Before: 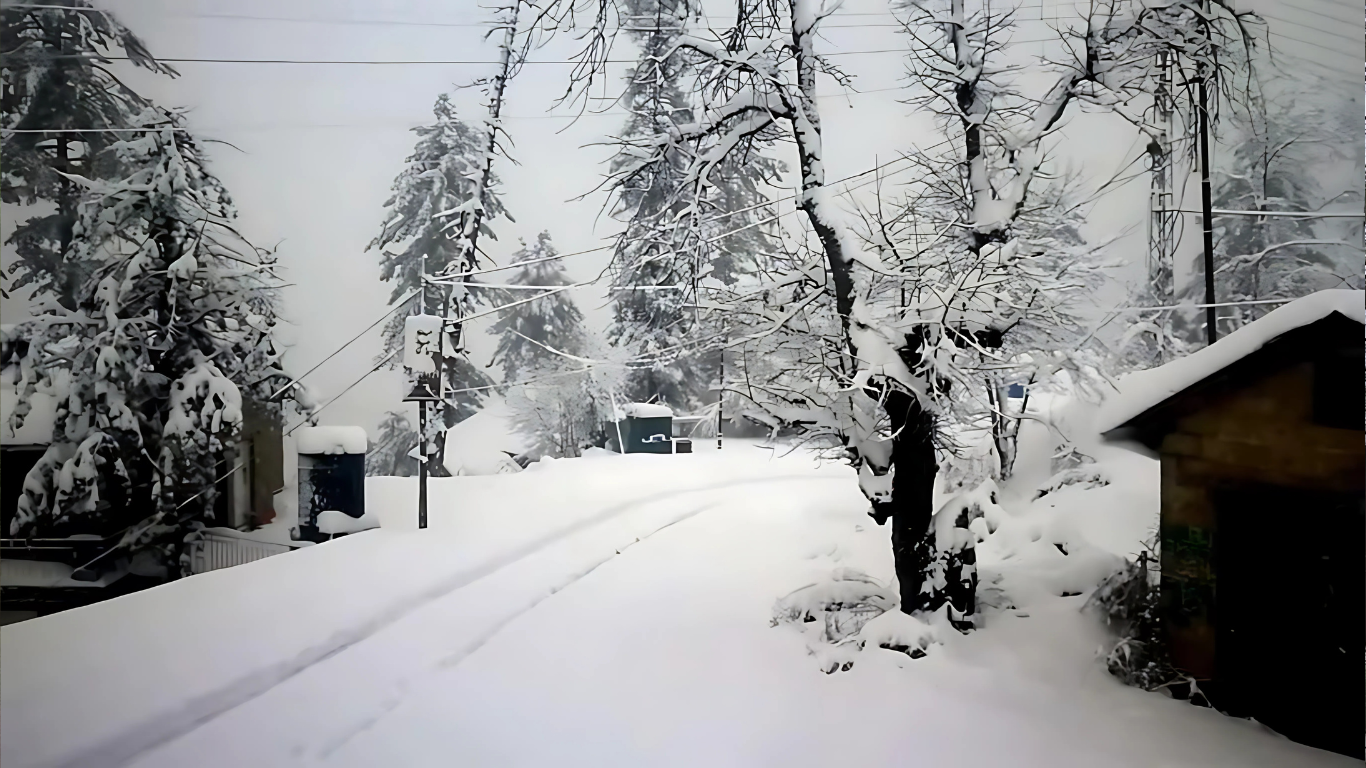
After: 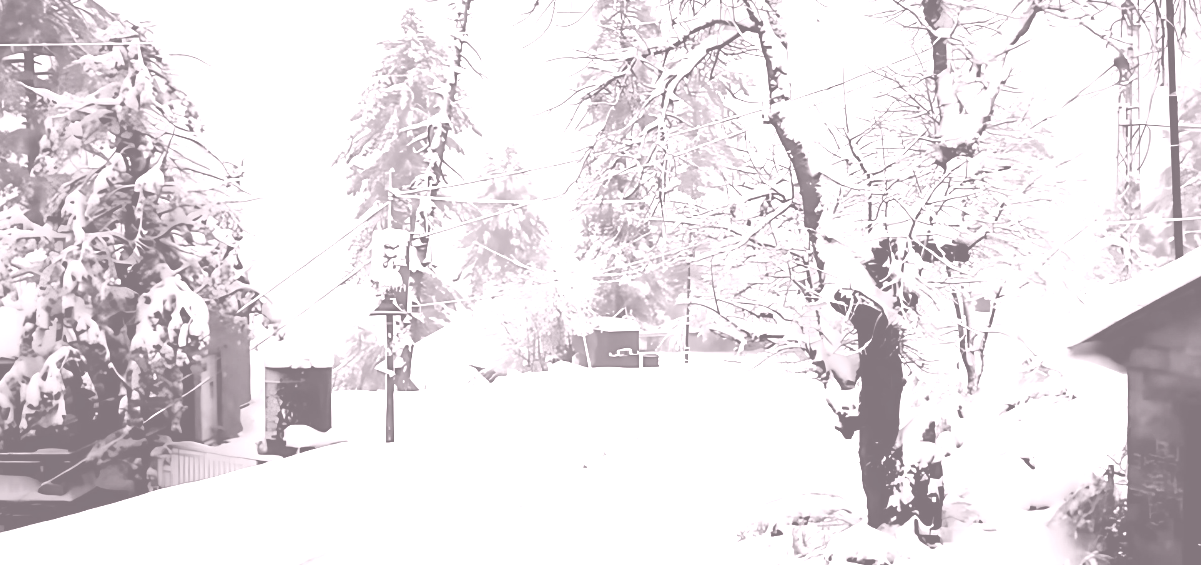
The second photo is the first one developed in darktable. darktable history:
colorize: hue 25.2°, saturation 83%, source mix 82%, lightness 79%, version 1
shadows and highlights: highlights color adjustment 0%, low approximation 0.01, soften with gaussian
crop and rotate: left 2.425%, top 11.305%, right 9.6%, bottom 15.08%
